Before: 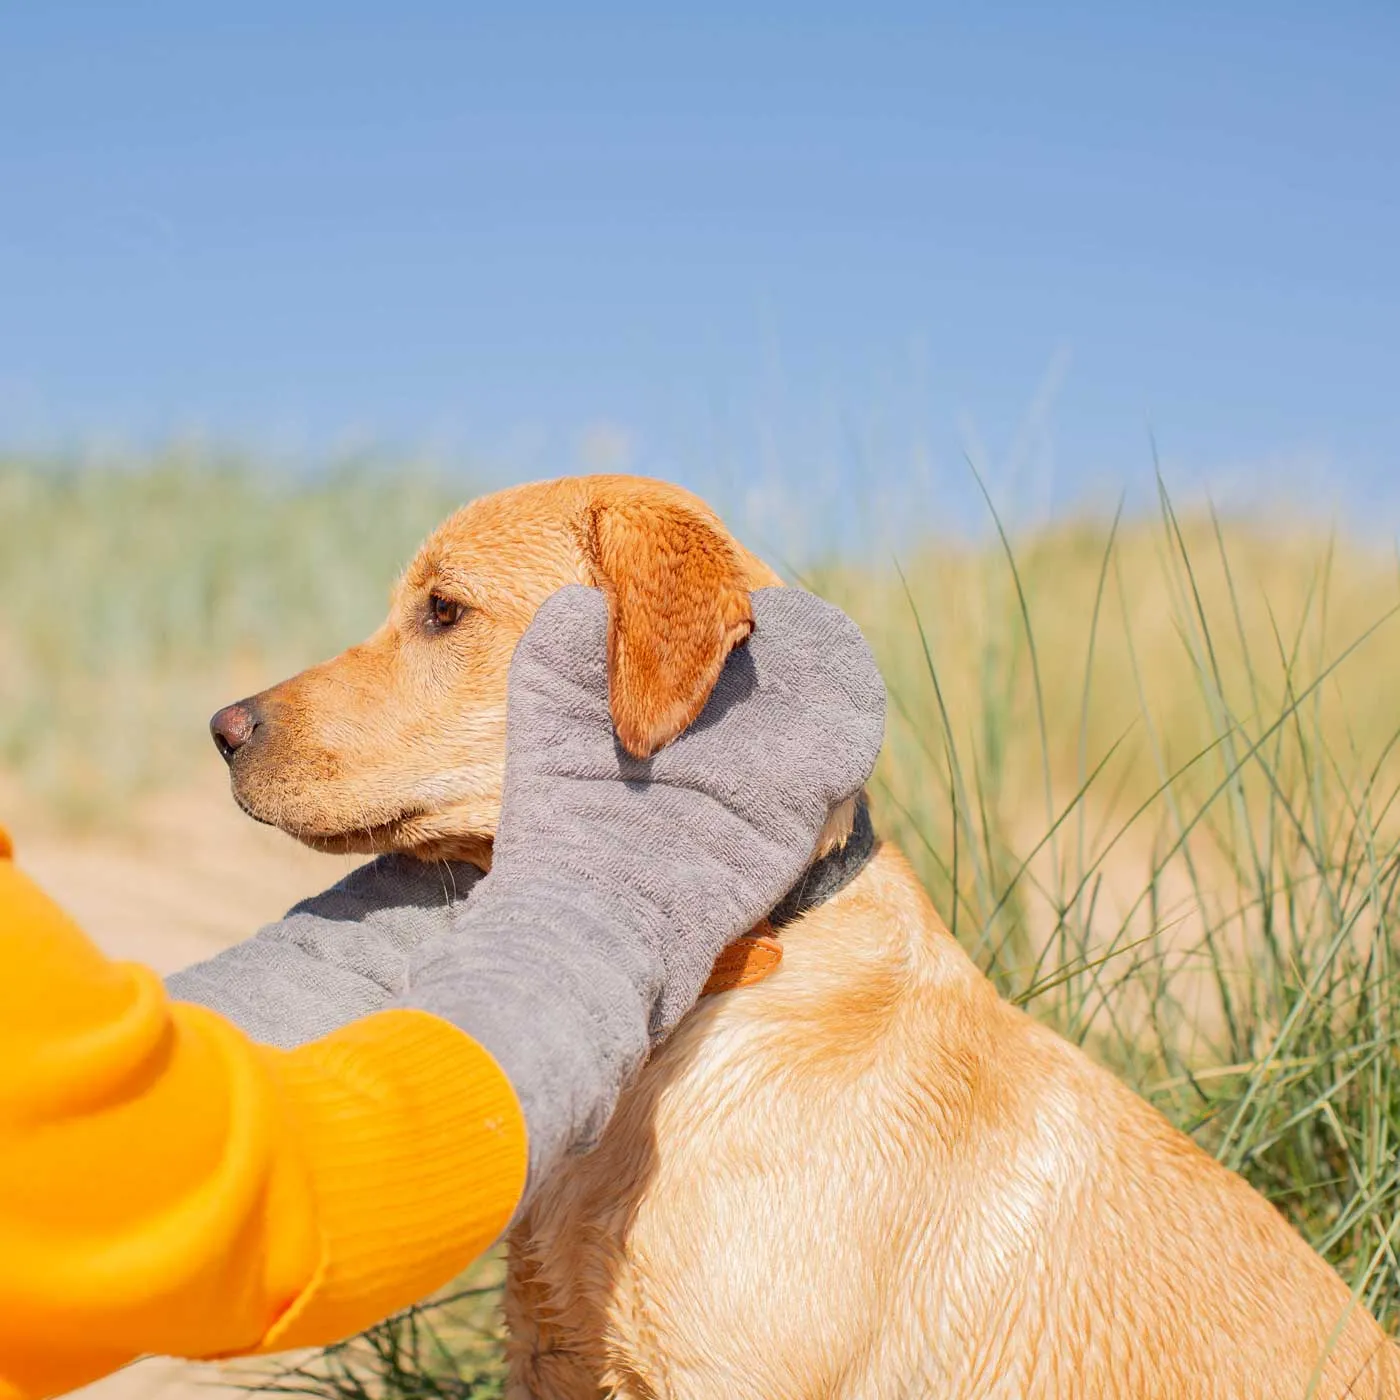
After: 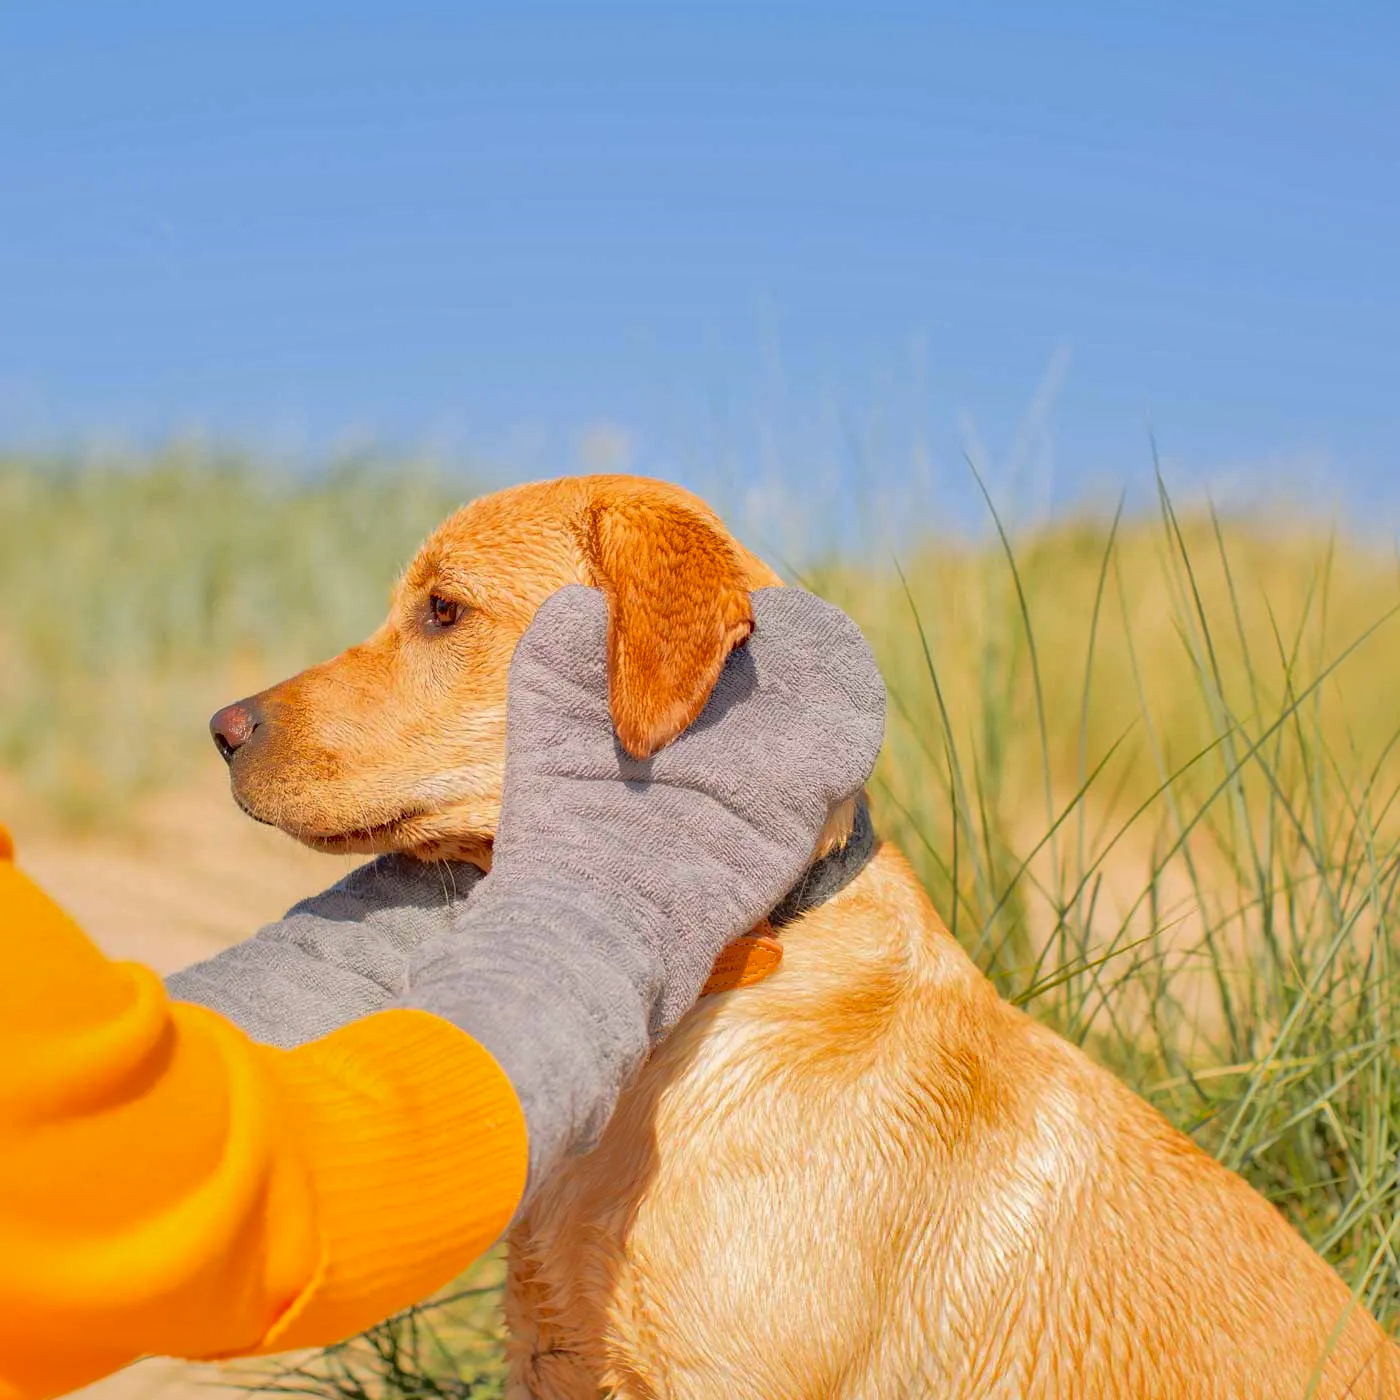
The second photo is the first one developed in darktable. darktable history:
shadows and highlights: shadows 40, highlights -60
tone curve: curves: ch0 [(0, 0) (0.058, 0.039) (0.168, 0.123) (0.282, 0.327) (0.45, 0.534) (0.676, 0.751) (0.89, 0.919) (1, 1)]; ch1 [(0, 0) (0.094, 0.081) (0.285, 0.299) (0.385, 0.403) (0.447, 0.455) (0.495, 0.496) (0.544, 0.552) (0.589, 0.612) (0.722, 0.728) (1, 1)]; ch2 [(0, 0) (0.257, 0.217) (0.43, 0.421) (0.498, 0.507) (0.531, 0.544) (0.56, 0.579) (0.625, 0.66) (1, 1)], color space Lab, independent channels, preserve colors none
